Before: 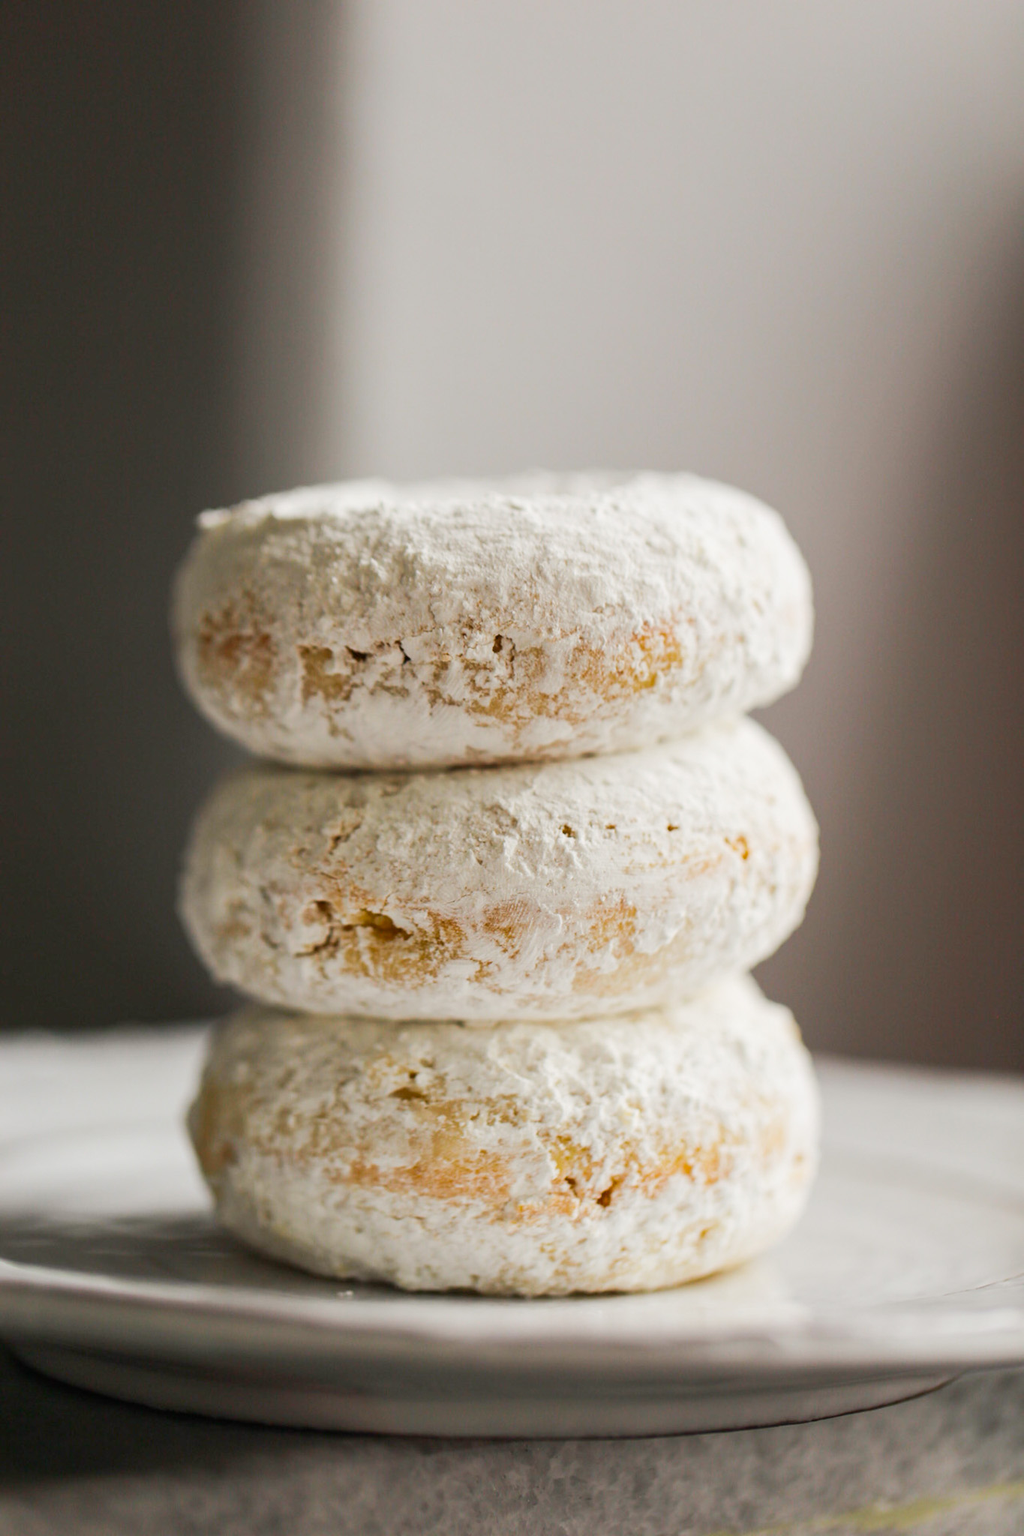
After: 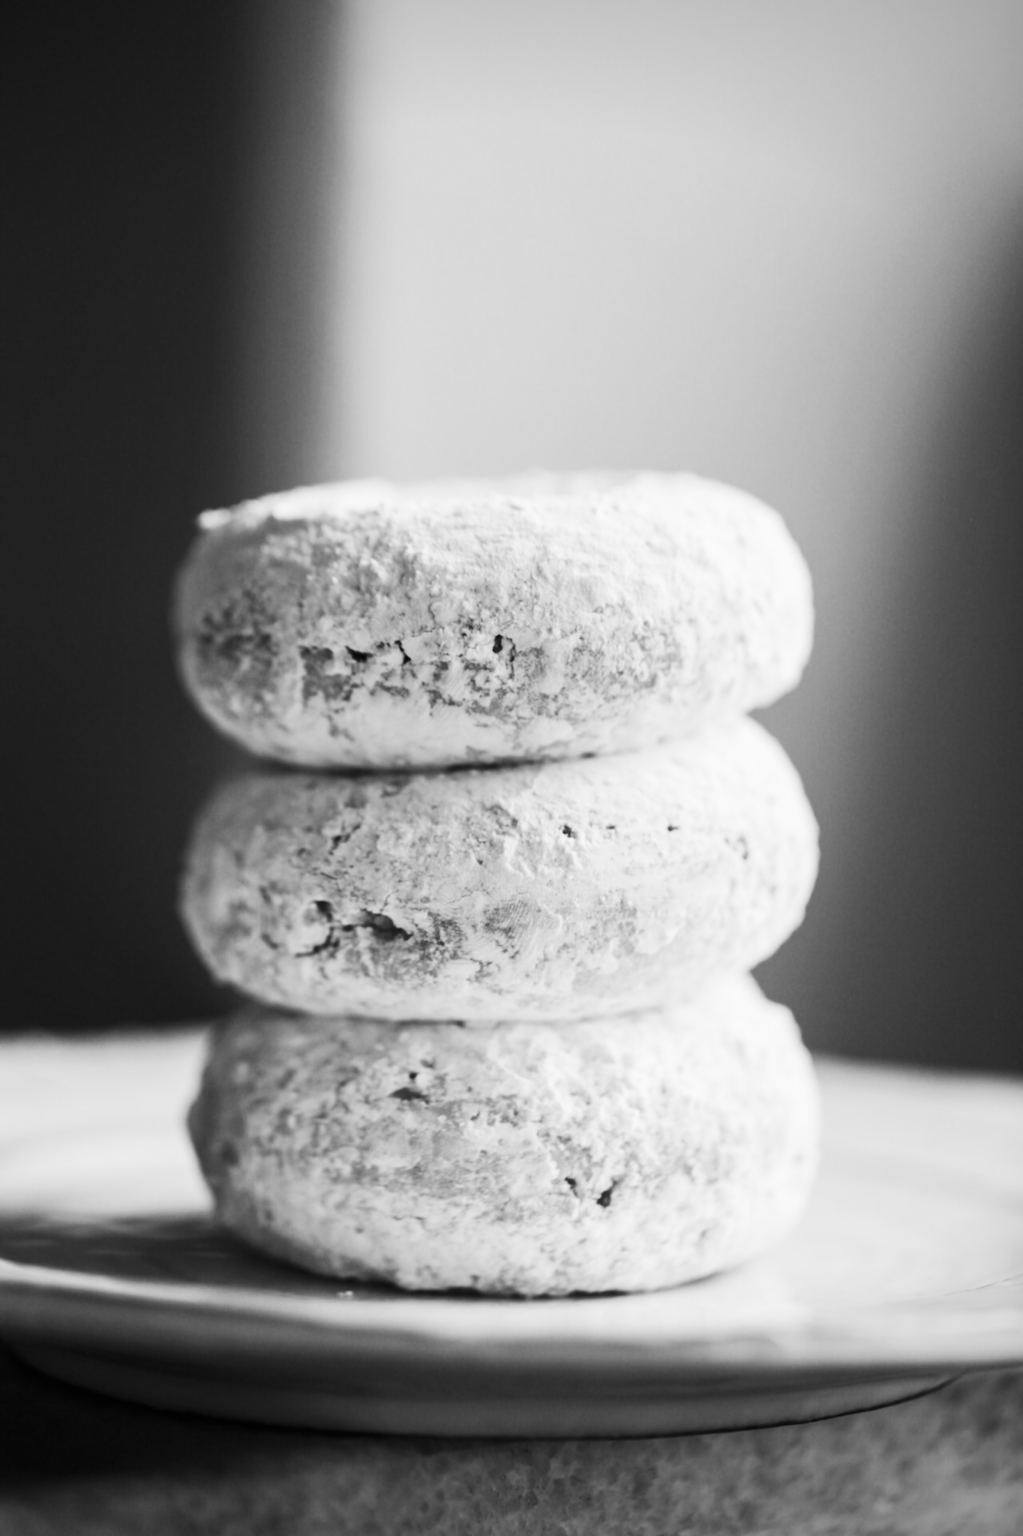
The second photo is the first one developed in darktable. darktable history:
lowpass: radius 0.76, contrast 1.56, saturation 0, unbound 0
vignetting: fall-off start 97.23%, saturation -0.024, center (-0.033, -0.042), width/height ratio 1.179, unbound false
